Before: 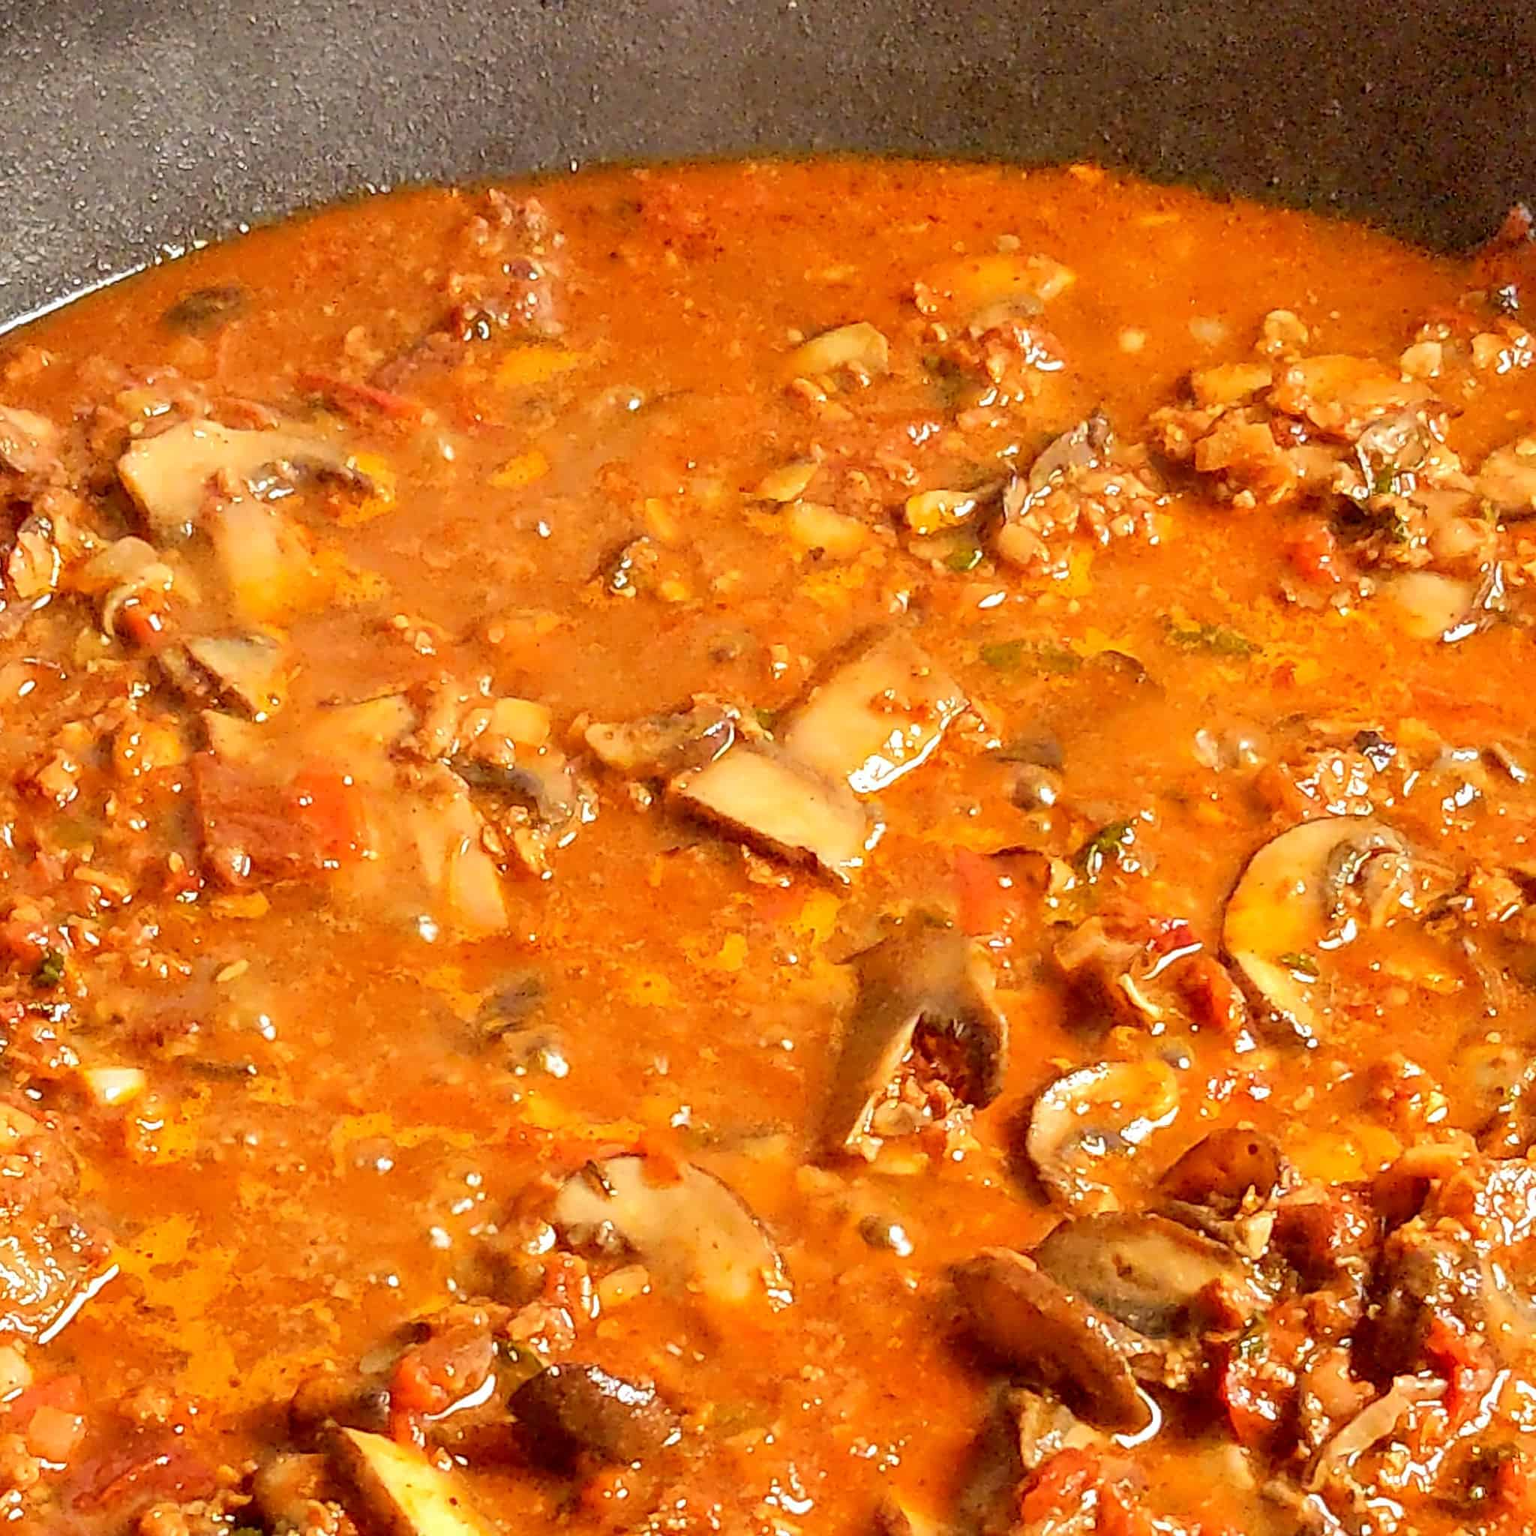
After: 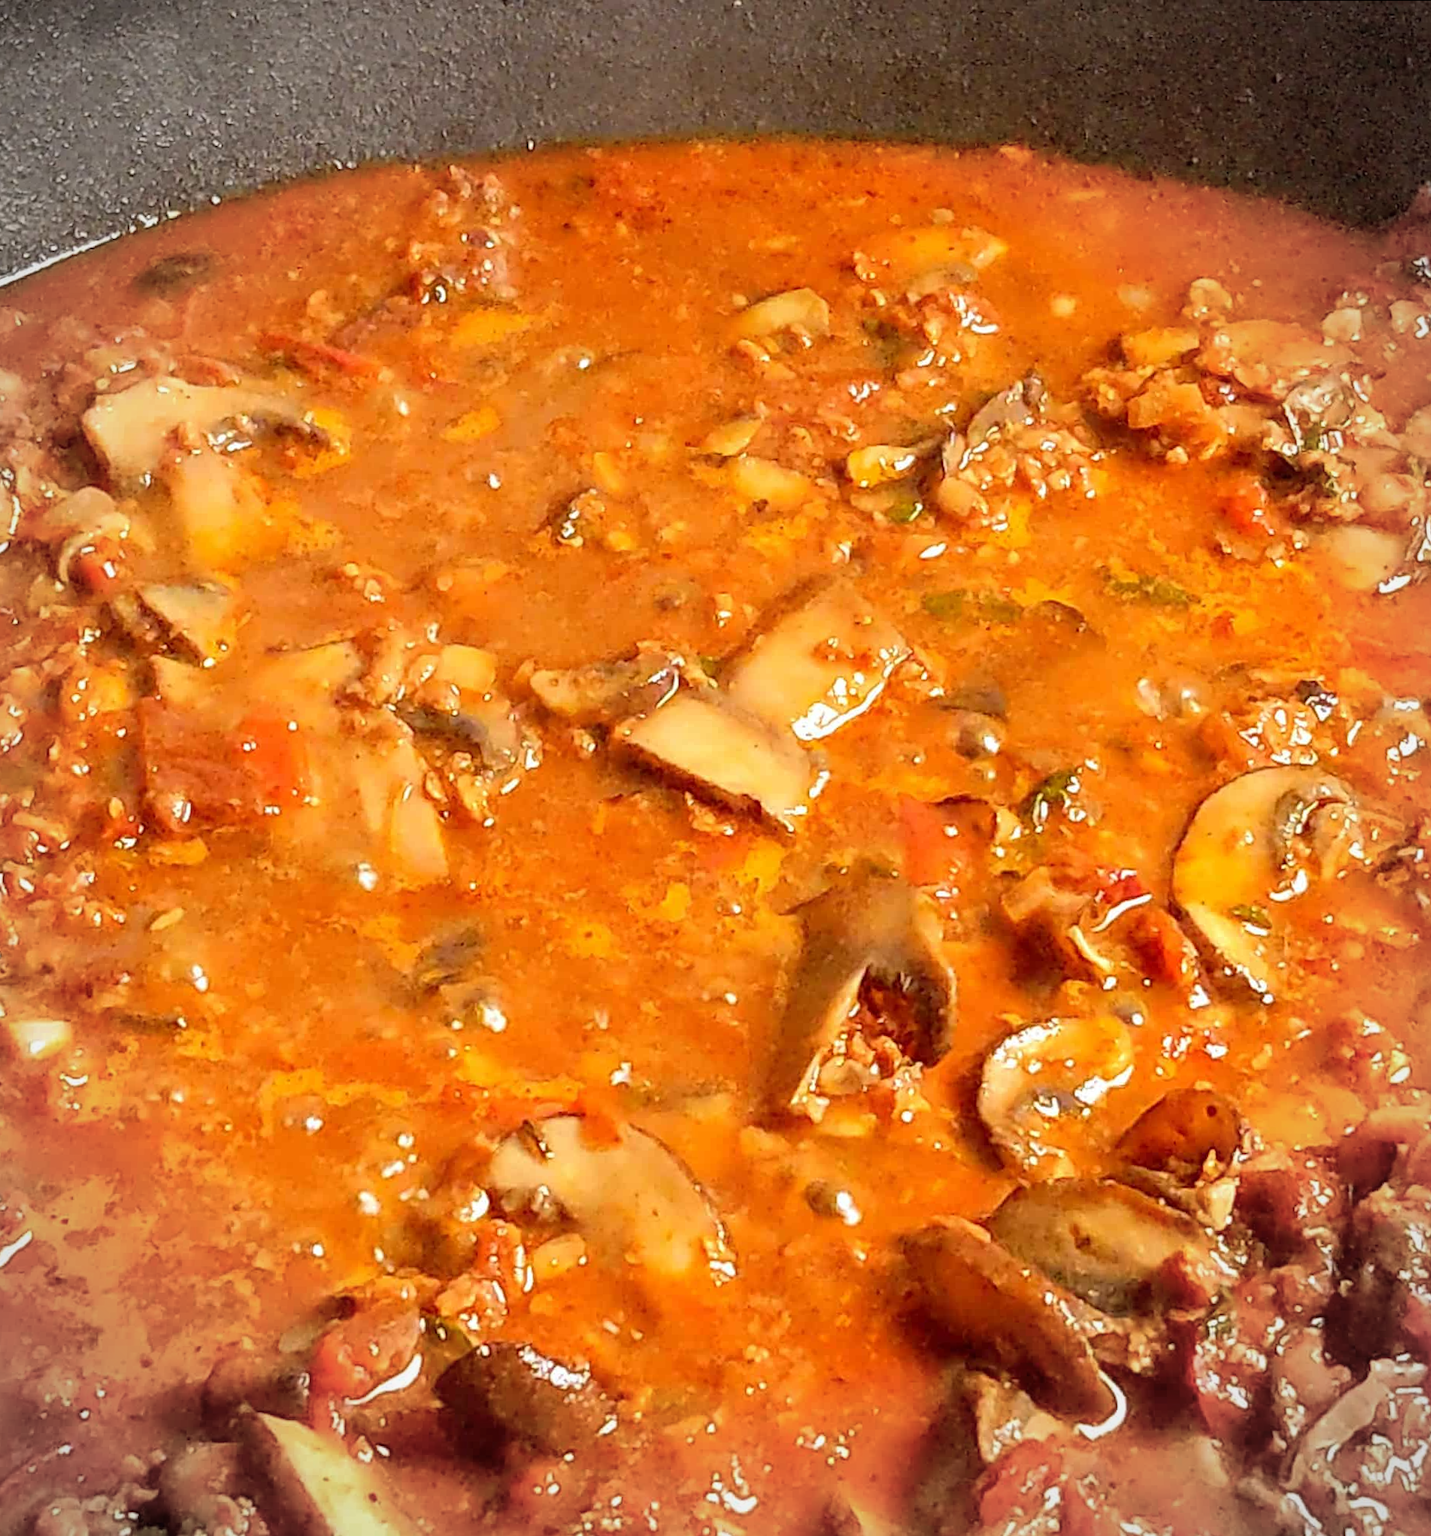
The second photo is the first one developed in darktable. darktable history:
vignetting: fall-off radius 45%, brightness -0.33
rotate and perspective: rotation 0.215°, lens shift (vertical) -0.139, crop left 0.069, crop right 0.939, crop top 0.002, crop bottom 0.996
